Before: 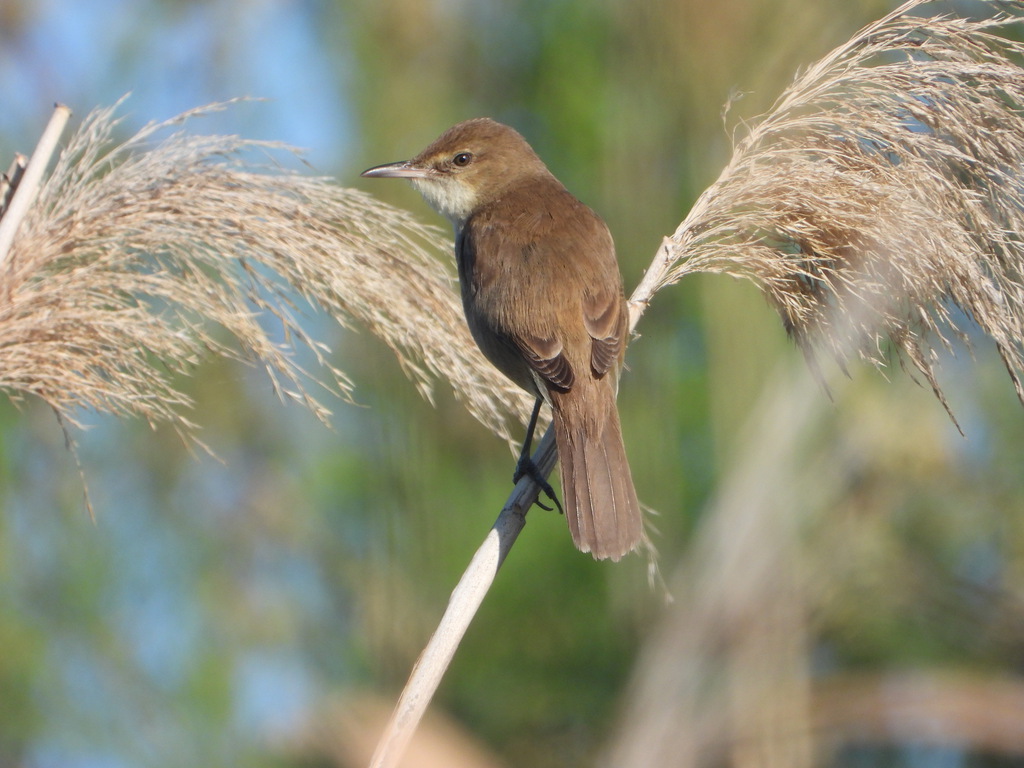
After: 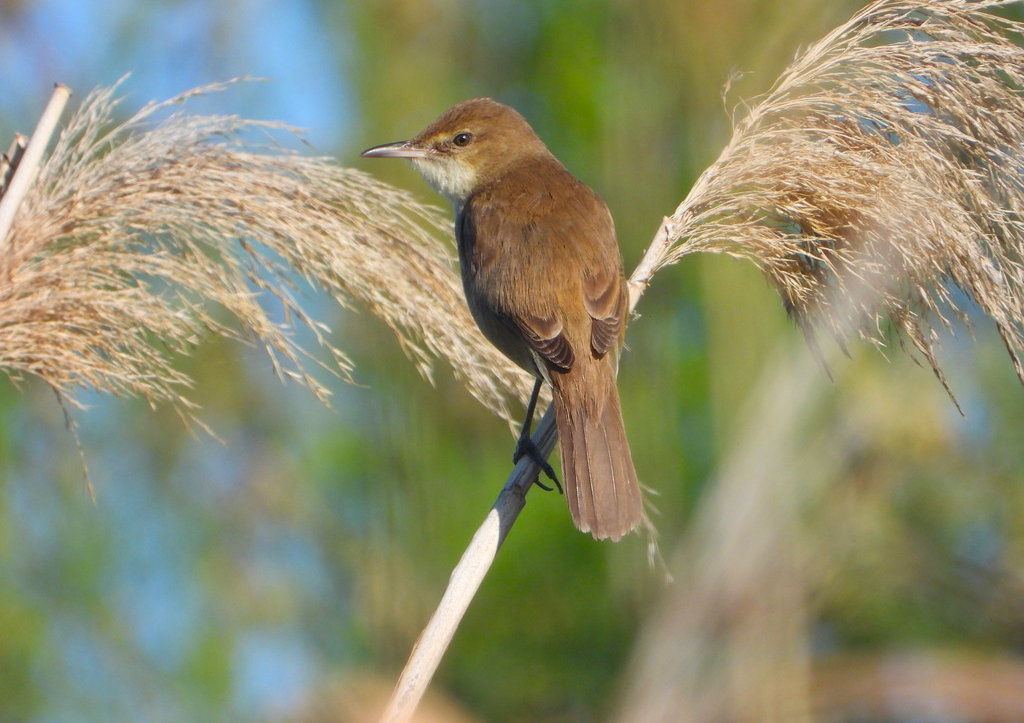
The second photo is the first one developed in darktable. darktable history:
color balance rgb: perceptual saturation grading › global saturation 31.051%
crop and rotate: top 2.638%, bottom 3.092%
shadows and highlights: shadows 51.85, highlights -28.57, soften with gaussian
